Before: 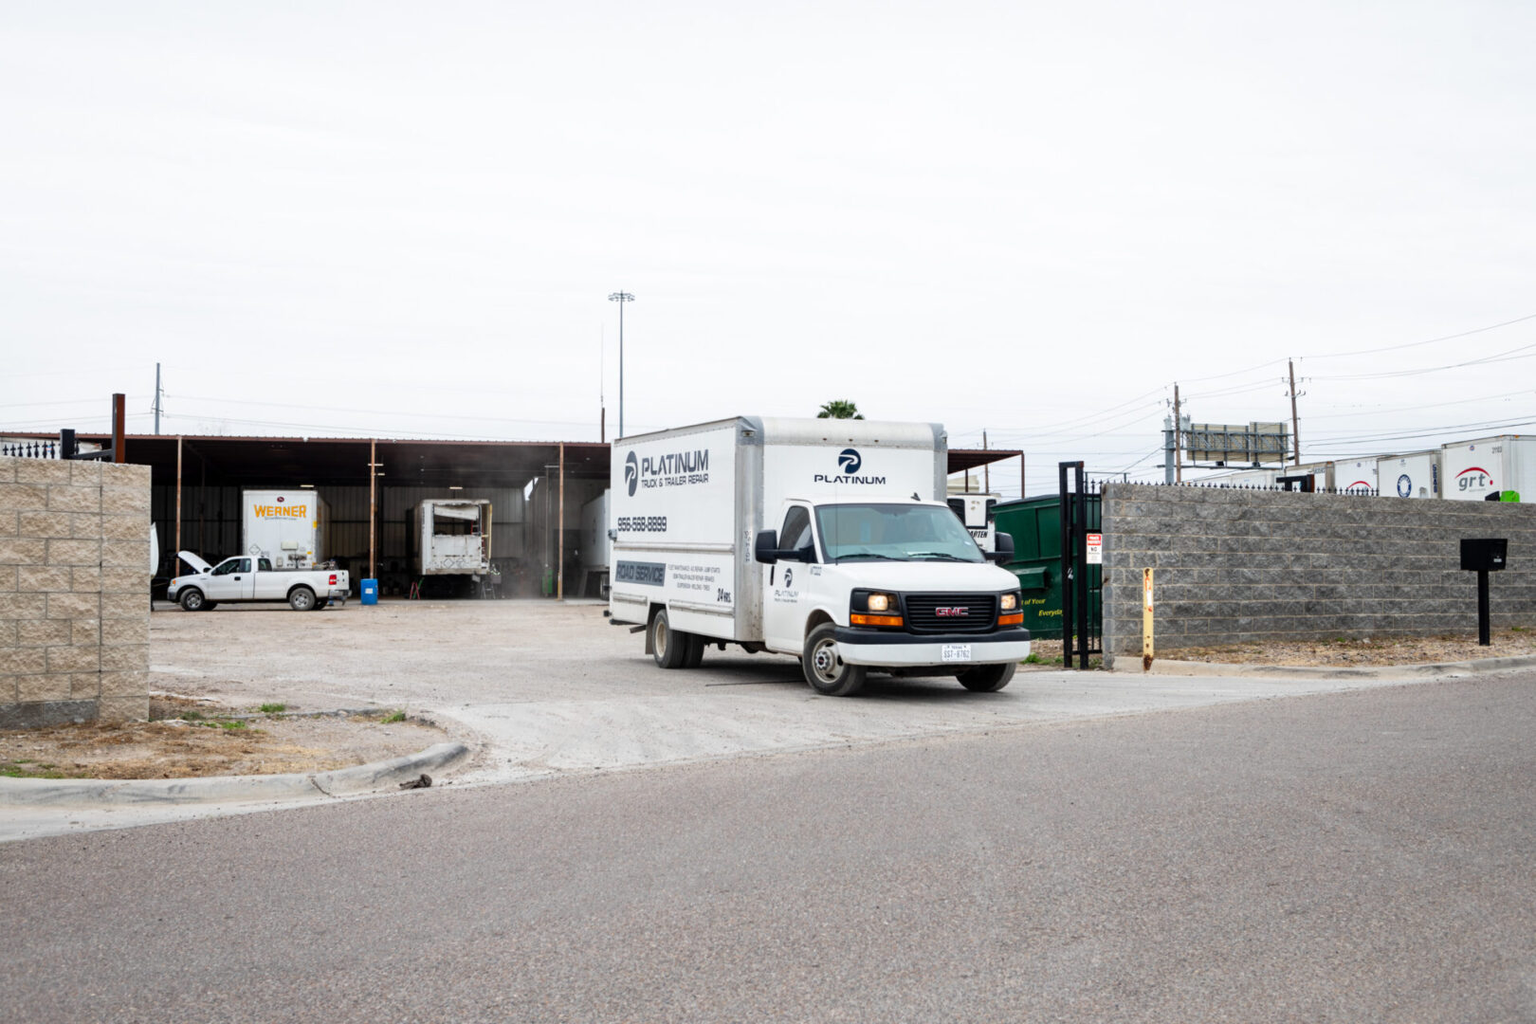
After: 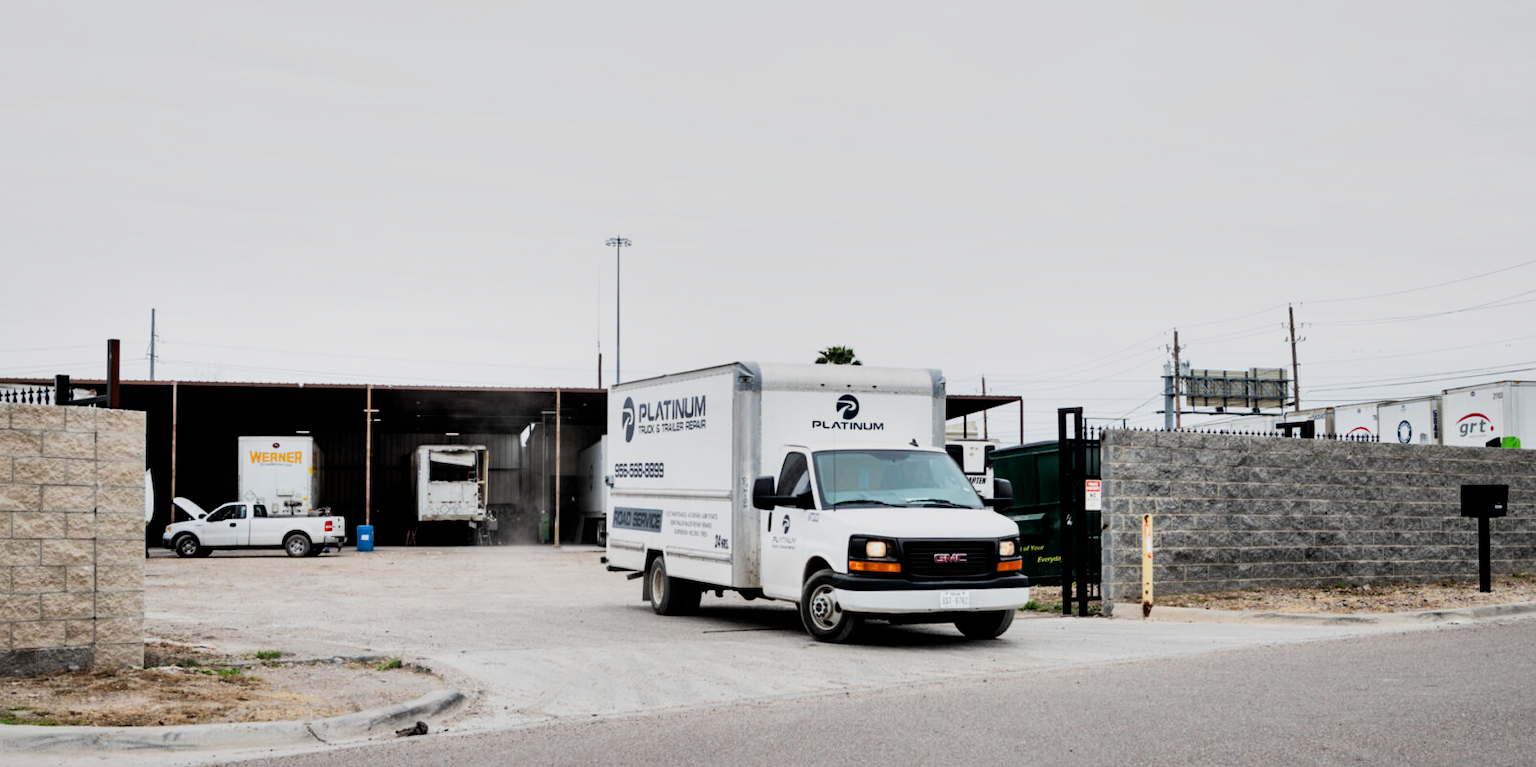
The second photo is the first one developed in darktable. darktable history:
crop: left 0.387%, top 5.469%, bottom 19.809%
filmic rgb: black relative exposure -5 EV, hardness 2.88, contrast 1.4, highlights saturation mix -30%
shadows and highlights: soften with gaussian
